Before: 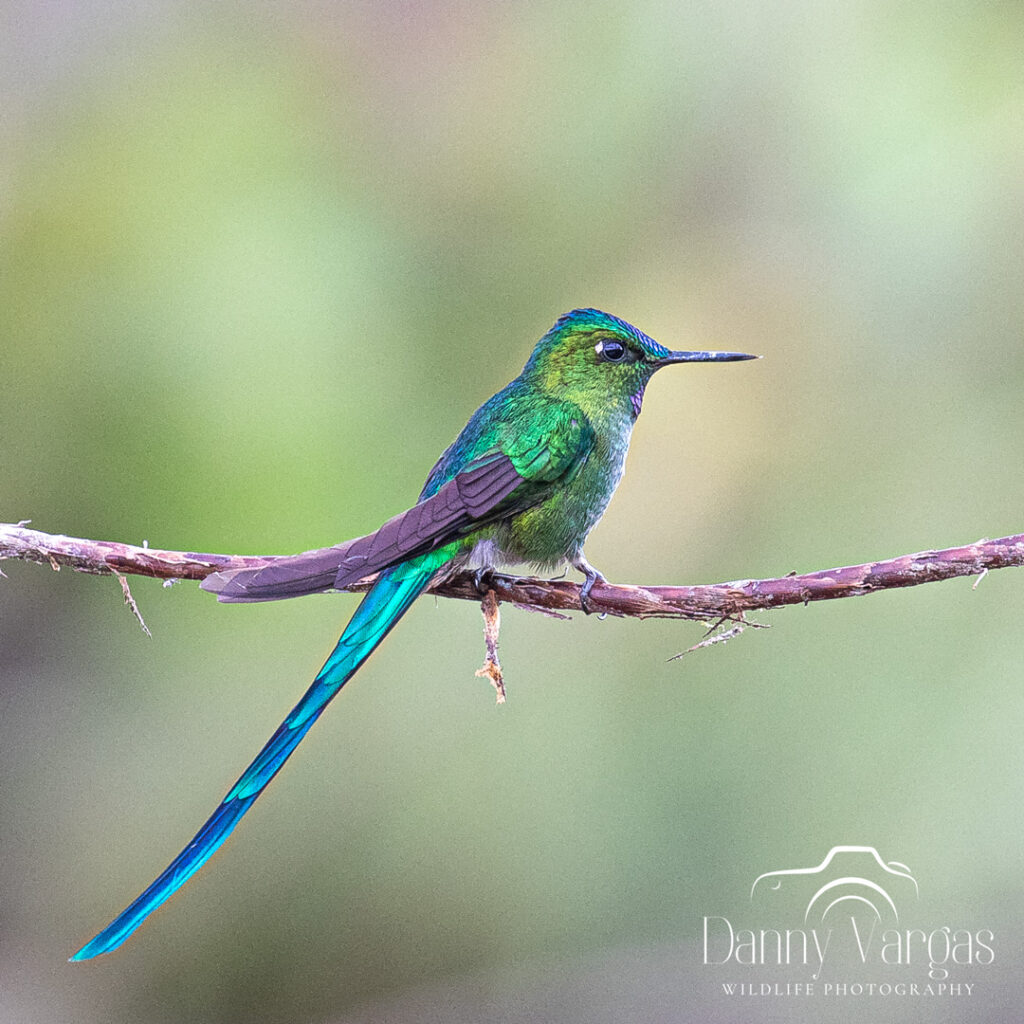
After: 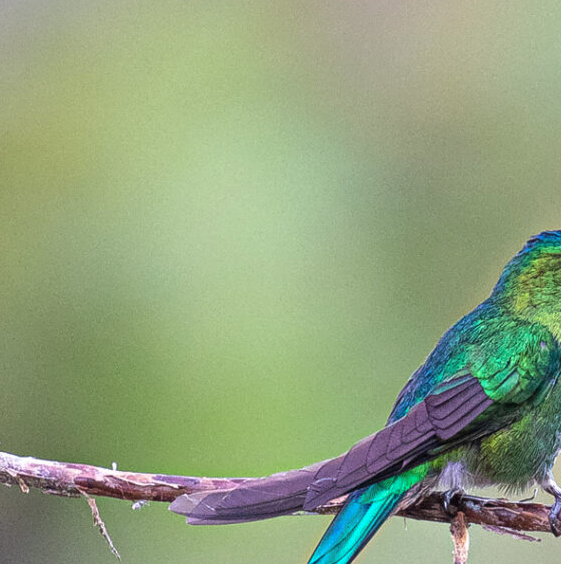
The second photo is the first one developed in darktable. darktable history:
crop and rotate: left 3.049%, top 7.688%, right 42.122%, bottom 37.209%
base curve: curves: ch0 [(0, 0) (0.74, 0.67) (1, 1)], preserve colors none
